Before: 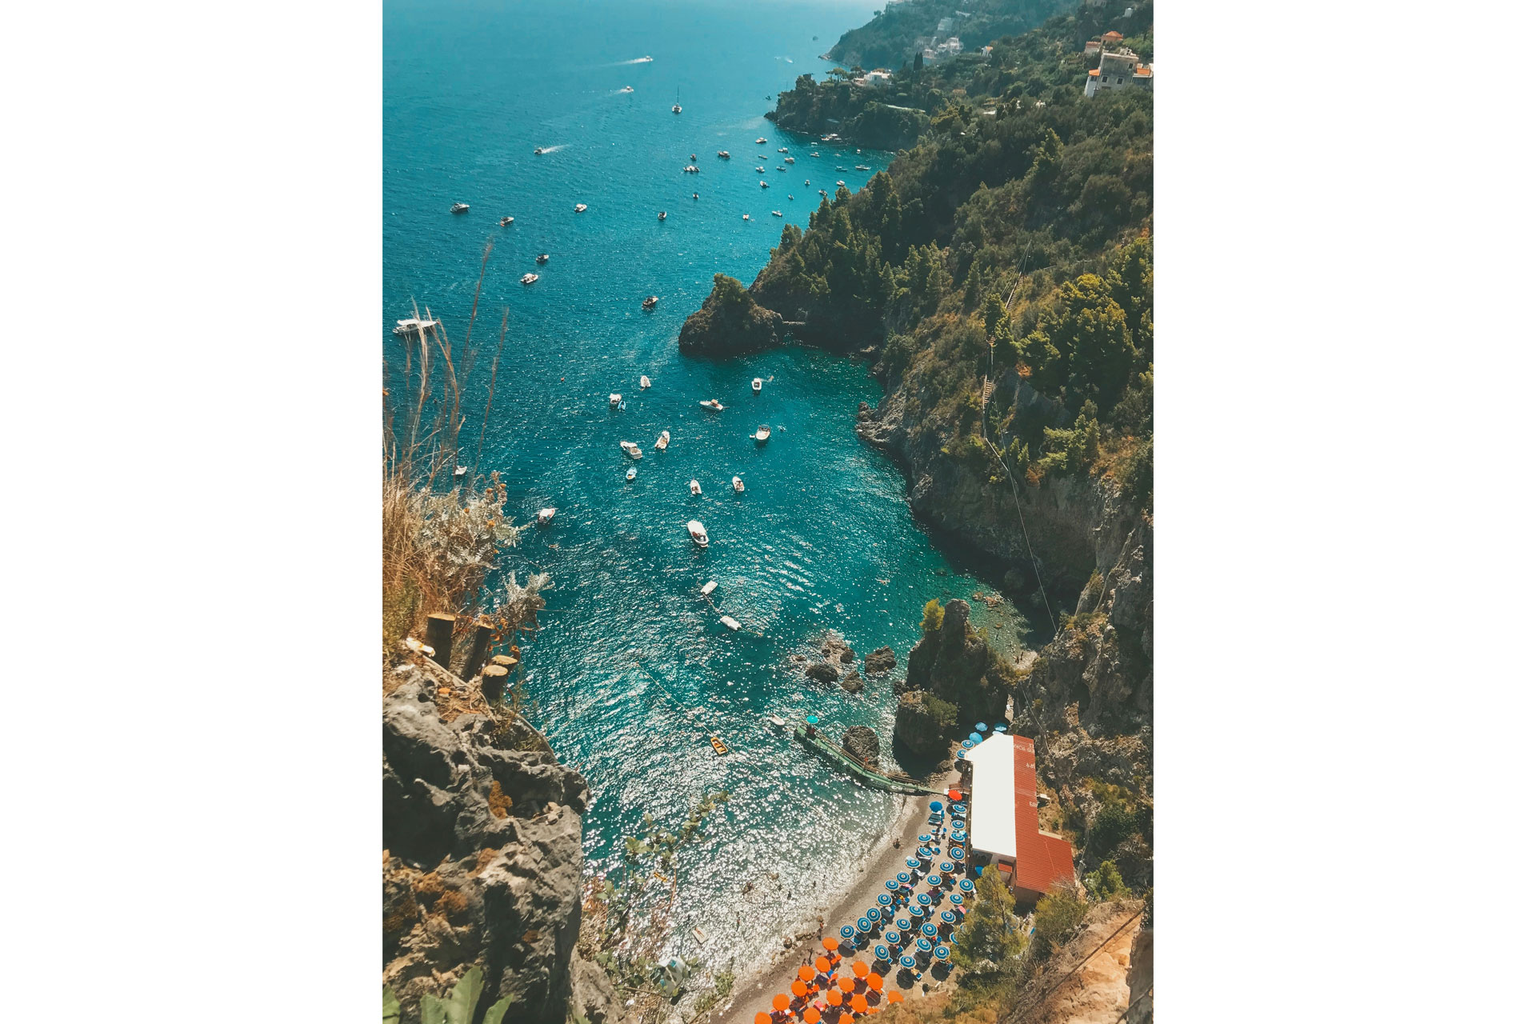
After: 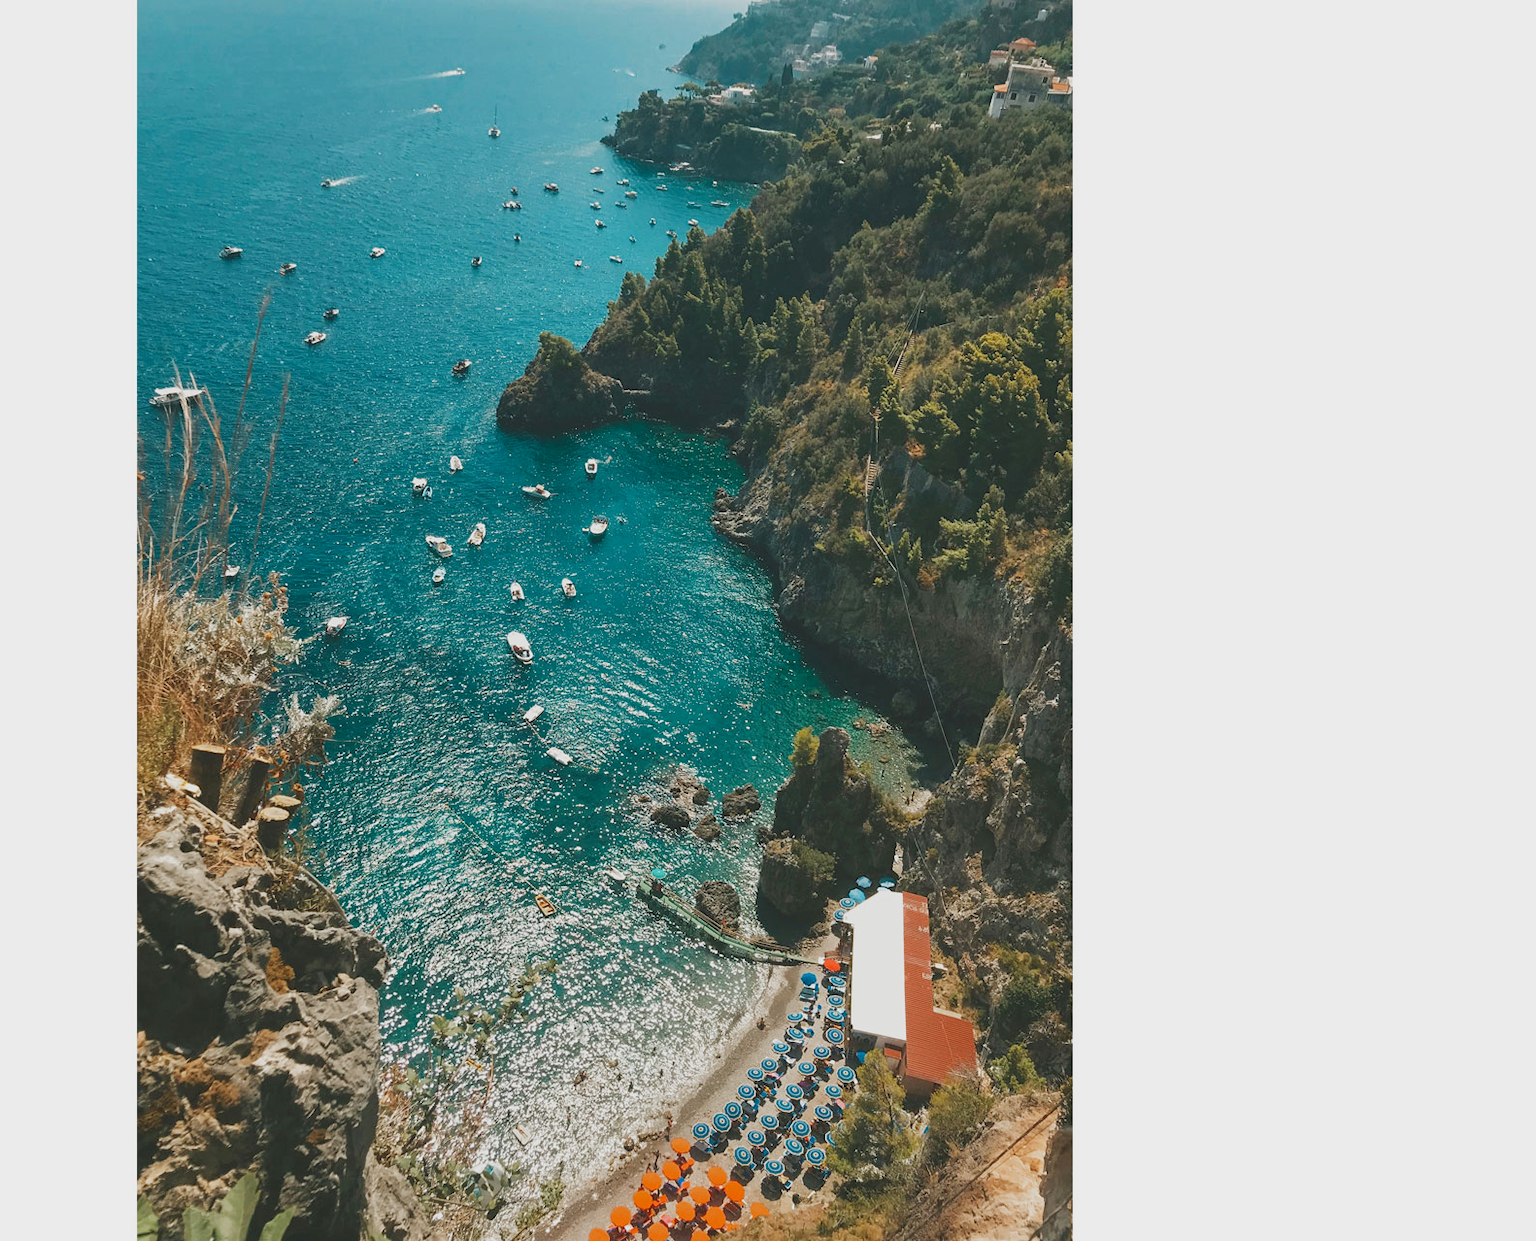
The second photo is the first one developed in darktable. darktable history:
filmic rgb: black relative exposure -11.36 EV, white relative exposure 3.23 EV, hardness 6.75, preserve chrominance no, color science v4 (2020)
crop: left 17.582%, bottom 0.035%
